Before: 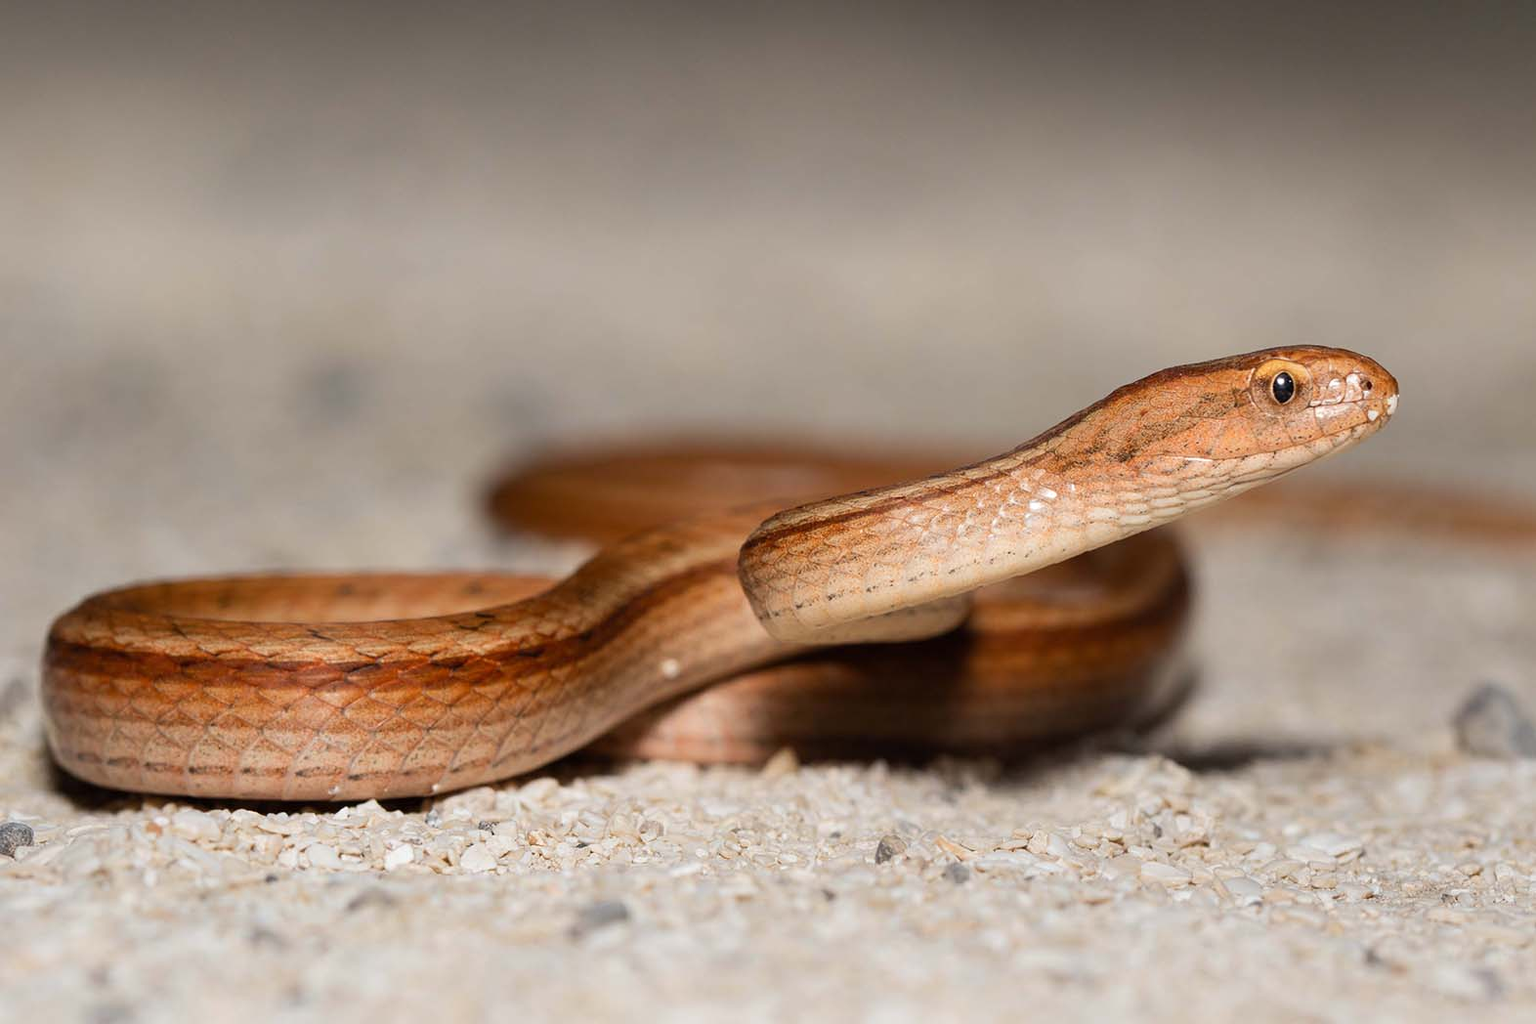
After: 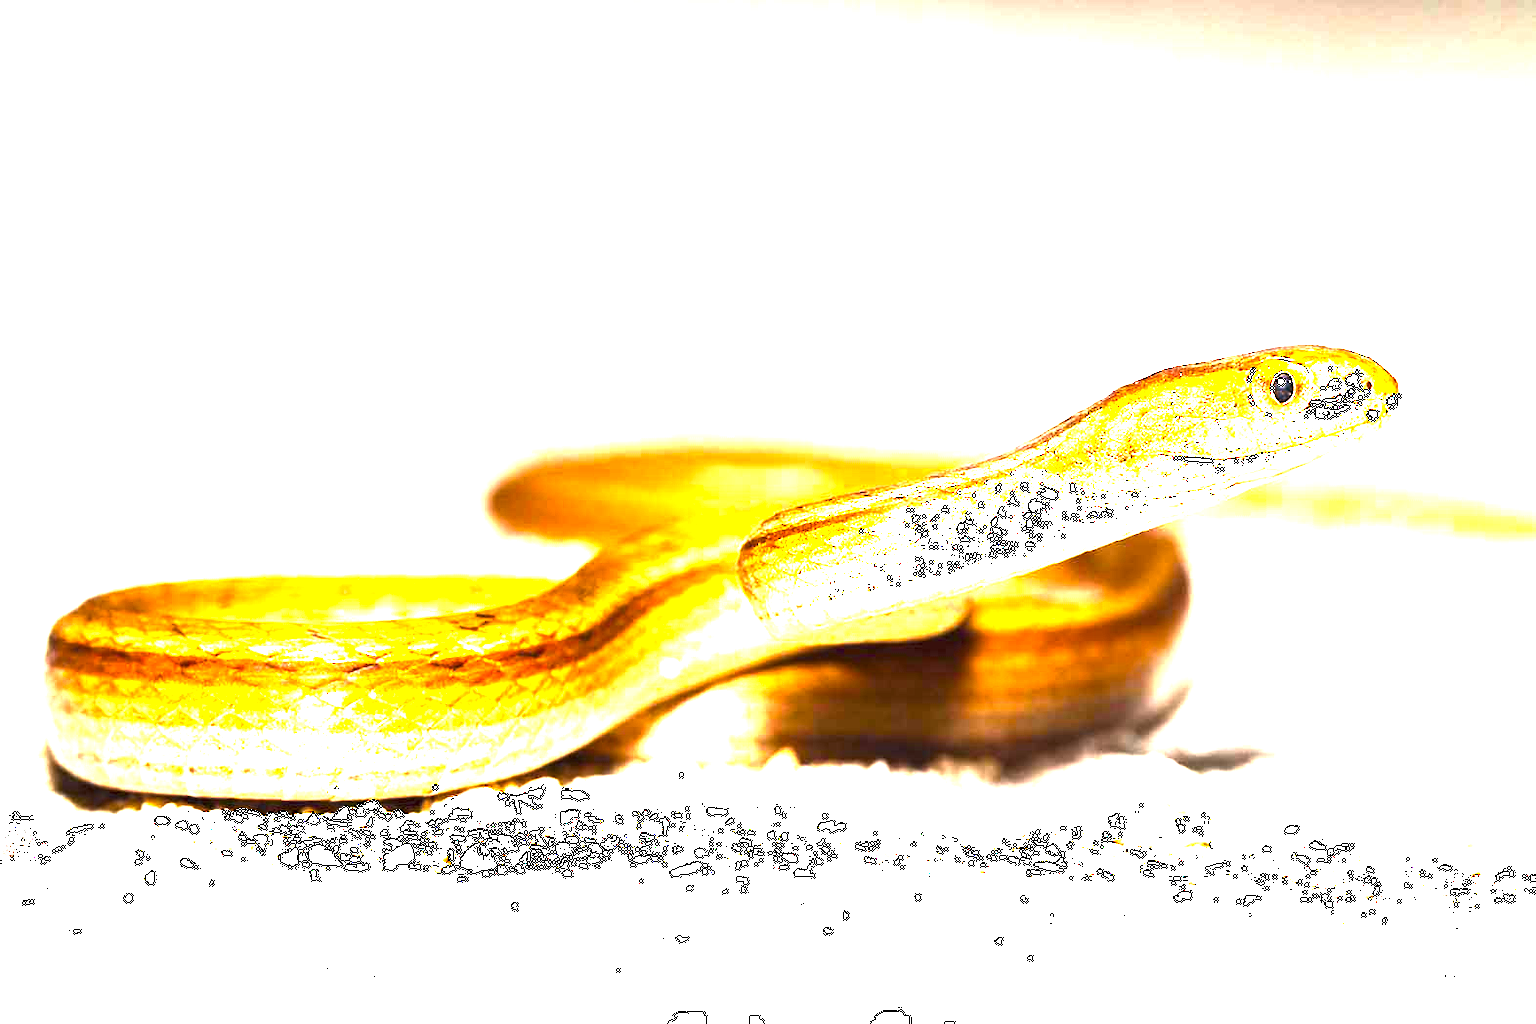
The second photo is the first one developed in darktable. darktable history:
color balance rgb: perceptual saturation grading › global saturation 25%, perceptual brilliance grading › global brilliance 35%, perceptual brilliance grading › highlights 50%, perceptual brilliance grading › mid-tones 60%, perceptual brilliance grading › shadows 35%, global vibrance 20%
exposure: black level correction 0, exposure 1.125 EV, compensate exposure bias true, compensate highlight preservation false
contrast brightness saturation: saturation -0.05
